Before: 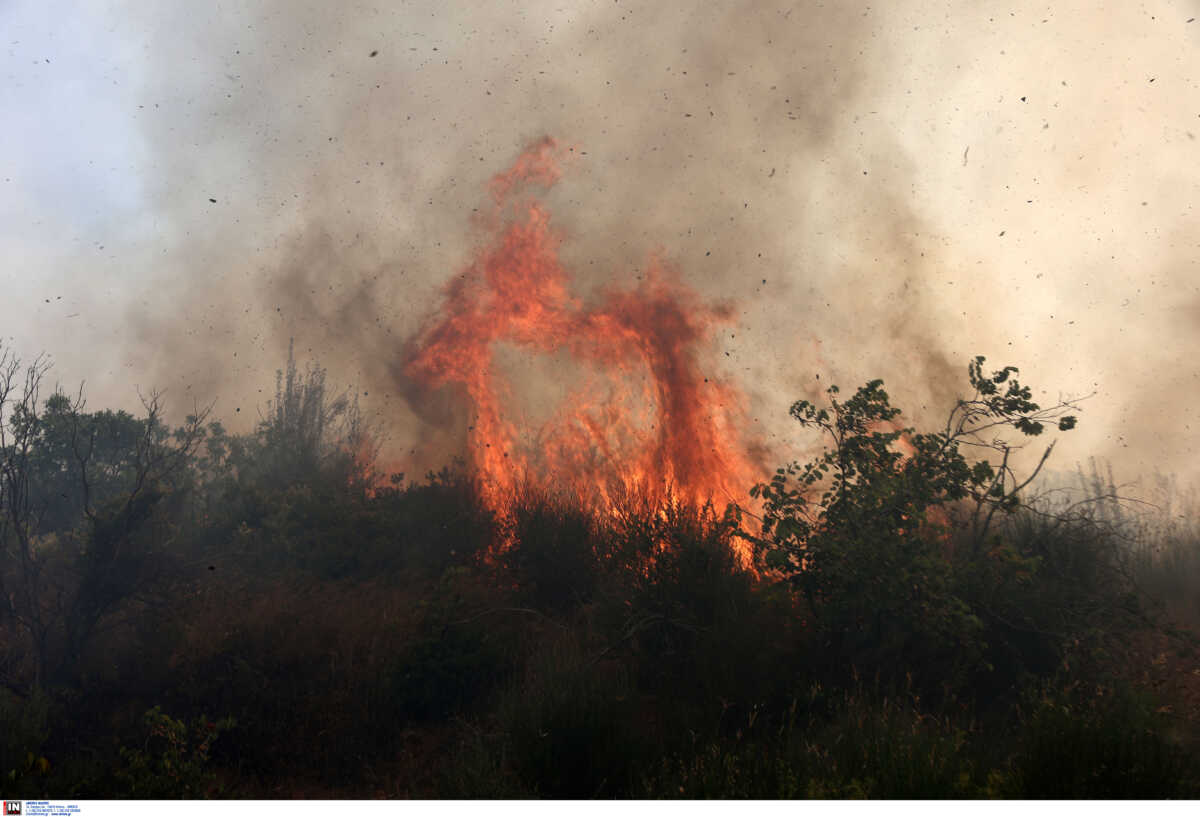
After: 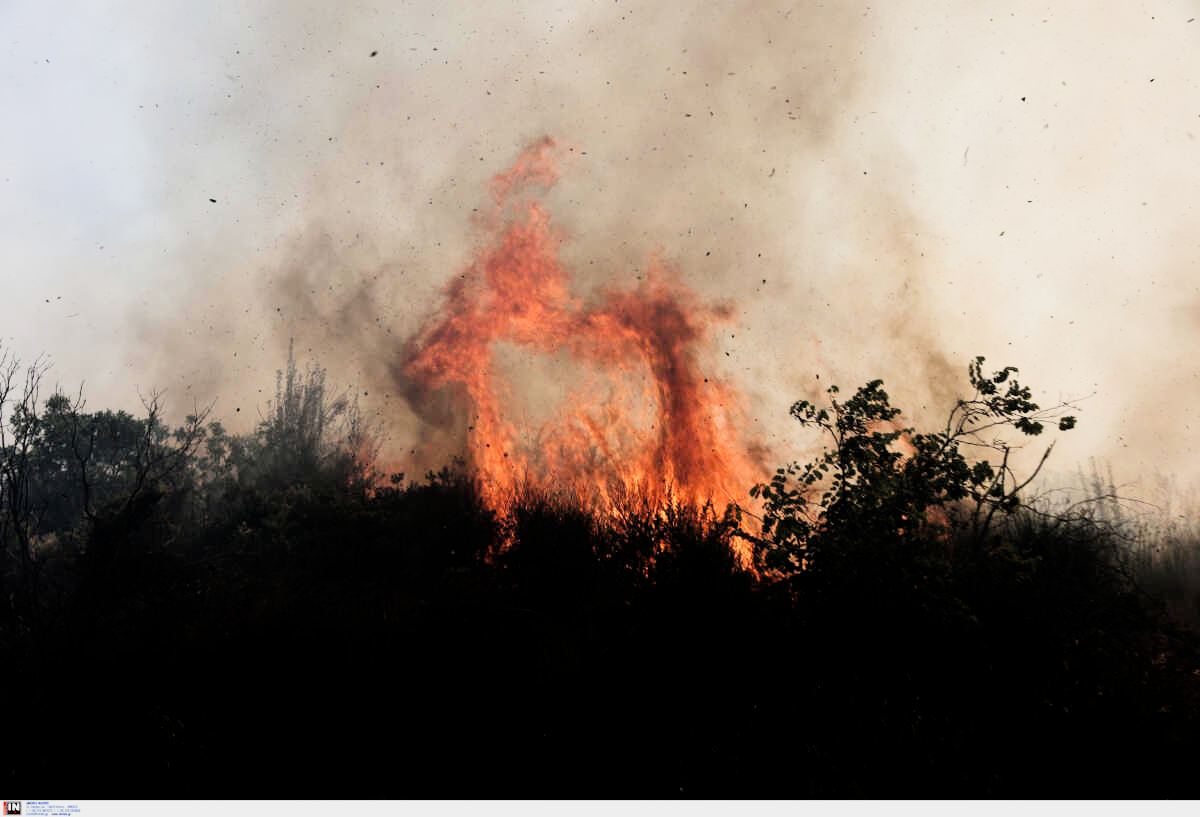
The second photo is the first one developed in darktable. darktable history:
tone curve: curves: ch0 [(0, 0) (0.004, 0.001) (0.133, 0.112) (0.325, 0.362) (0.832, 0.893) (1, 1)], preserve colors none
filmic rgb: black relative exposure -5.07 EV, white relative exposure 3.98 EV, hardness 2.9, contrast 1.3, highlights saturation mix -31.3%
